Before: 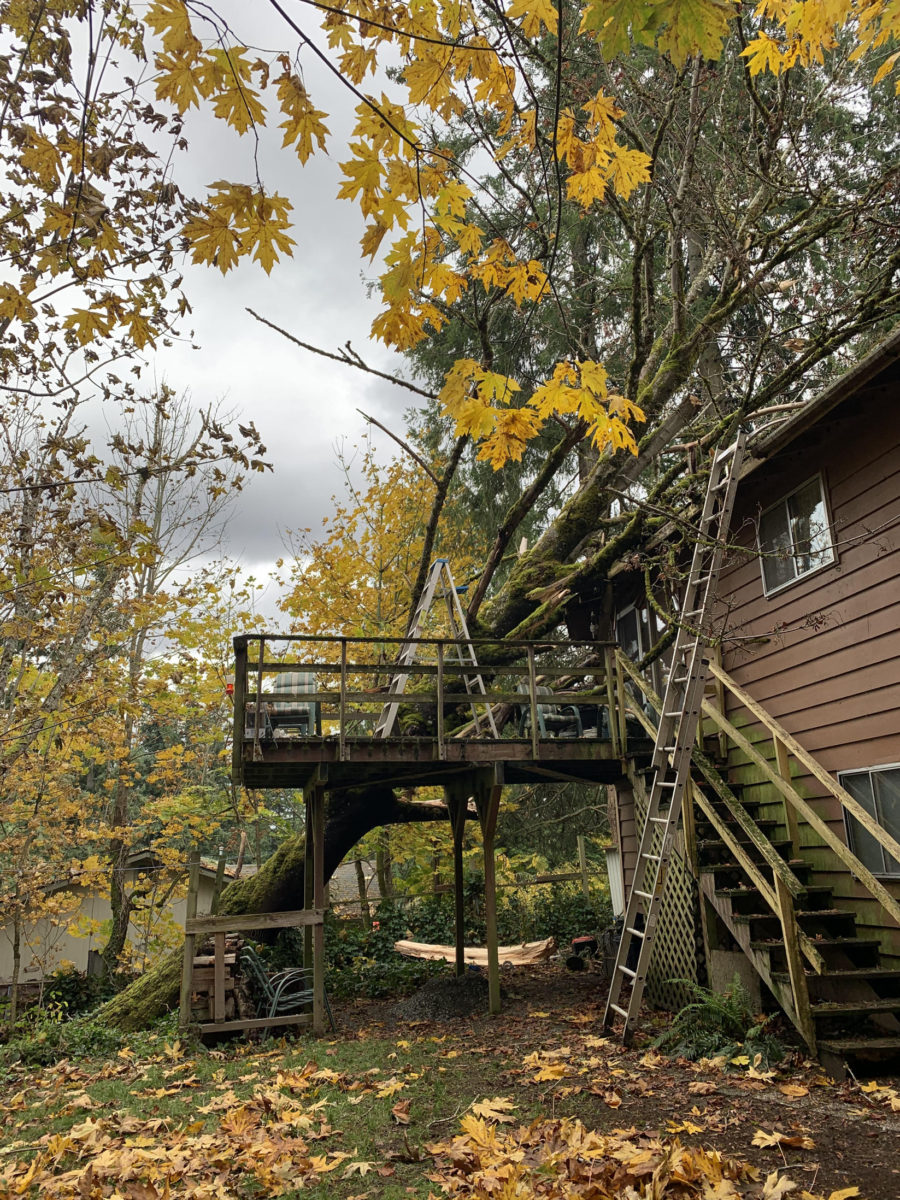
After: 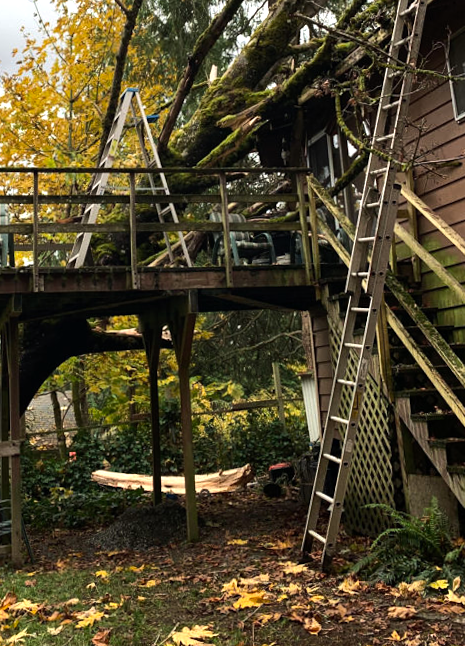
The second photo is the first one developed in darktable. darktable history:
tone equalizer: -8 EV -0.75 EV, -7 EV -0.7 EV, -6 EV -0.6 EV, -5 EV -0.4 EV, -3 EV 0.4 EV, -2 EV 0.6 EV, -1 EV 0.7 EV, +0 EV 0.75 EV, edges refinement/feathering 500, mask exposure compensation -1.57 EV, preserve details no
crop: left 34.479%, top 38.822%, right 13.718%, bottom 5.172%
rotate and perspective: rotation -1°, crop left 0.011, crop right 0.989, crop top 0.025, crop bottom 0.975
